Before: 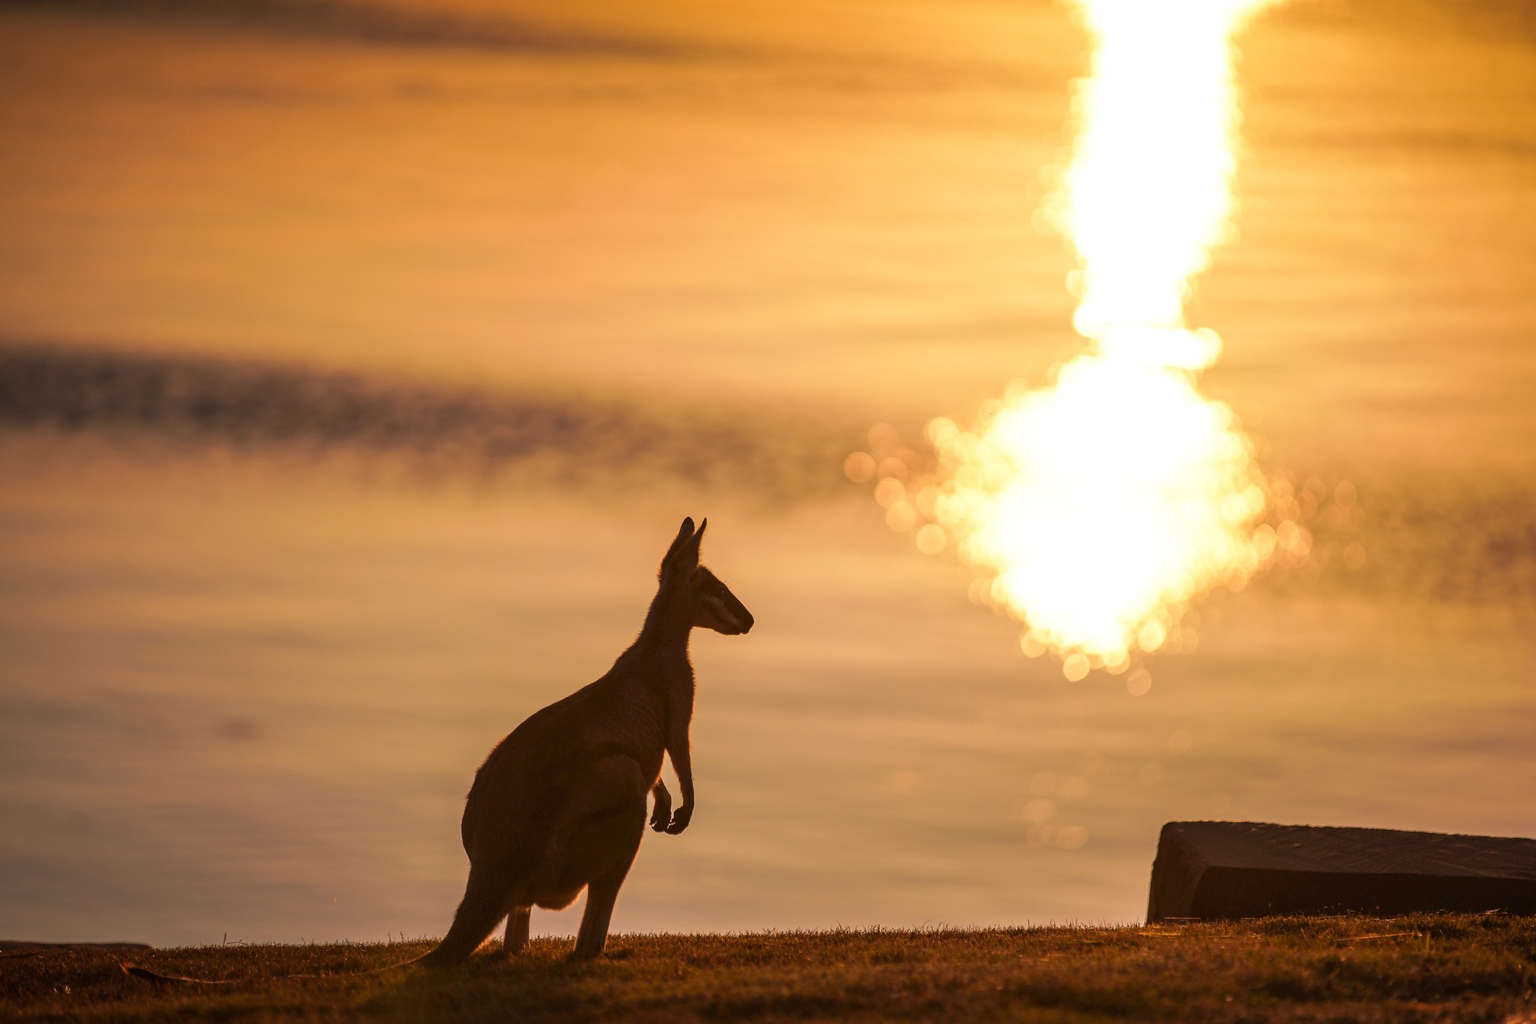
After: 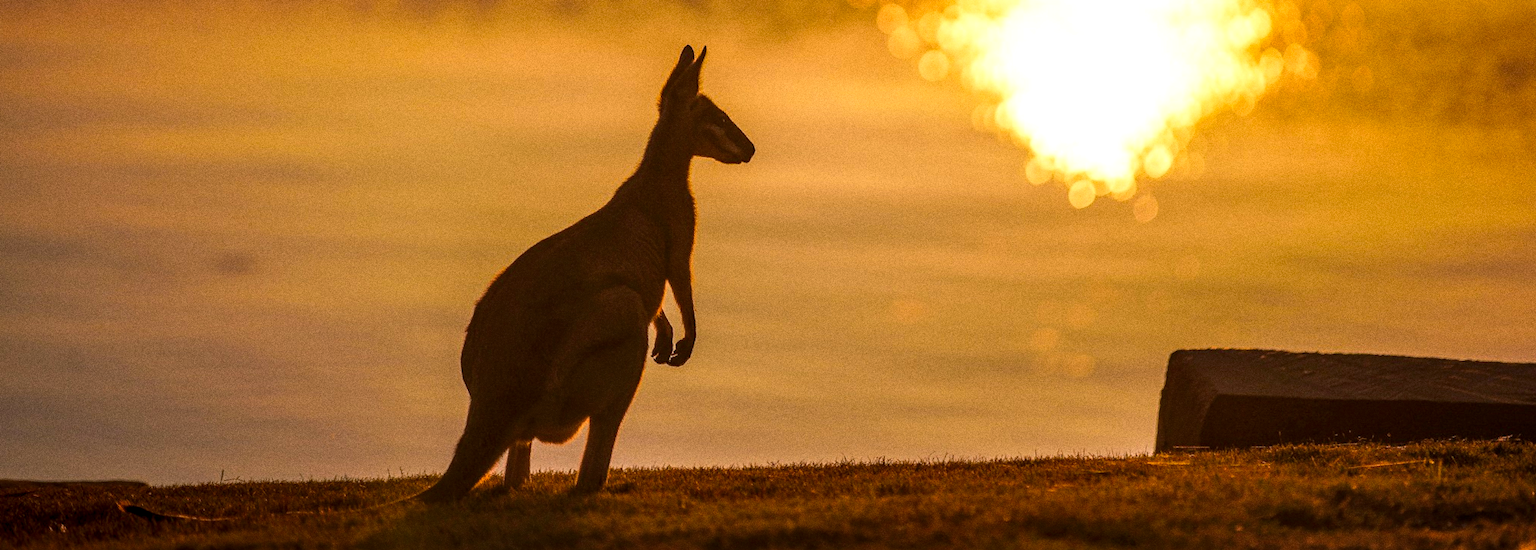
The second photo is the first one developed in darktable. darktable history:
color balance rgb: perceptual saturation grading › global saturation 25%, global vibrance 20%
grain: coarseness 9.61 ISO, strength 35.62%
crop and rotate: top 46.237%
local contrast: on, module defaults
rotate and perspective: rotation -0.45°, automatic cropping original format, crop left 0.008, crop right 0.992, crop top 0.012, crop bottom 0.988
